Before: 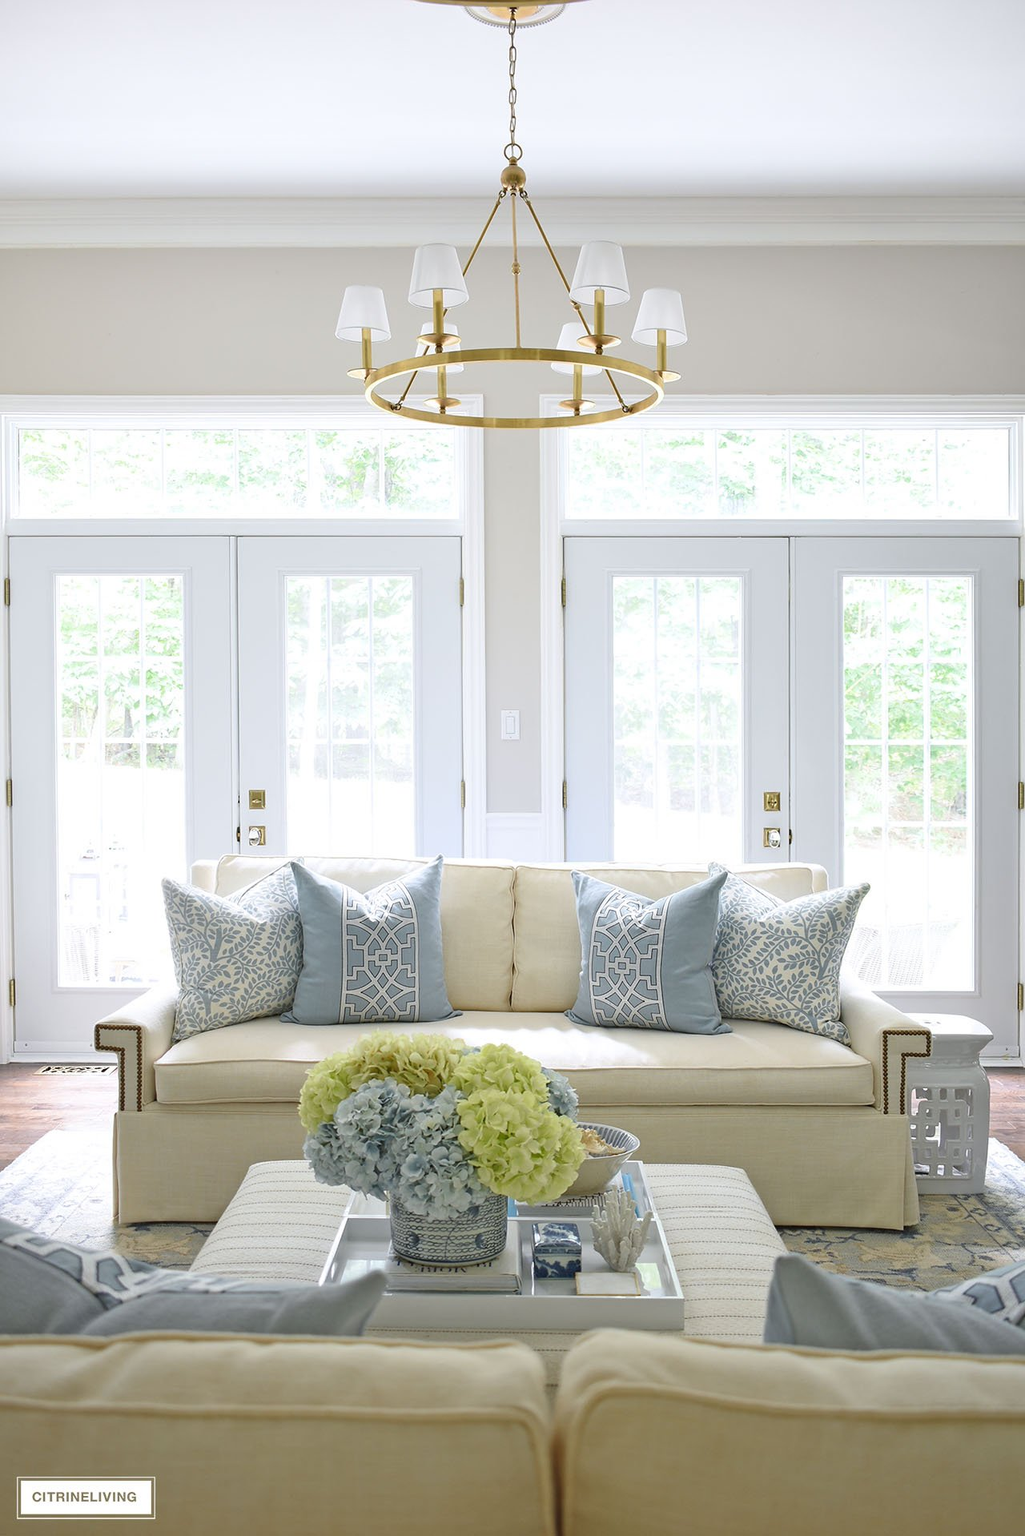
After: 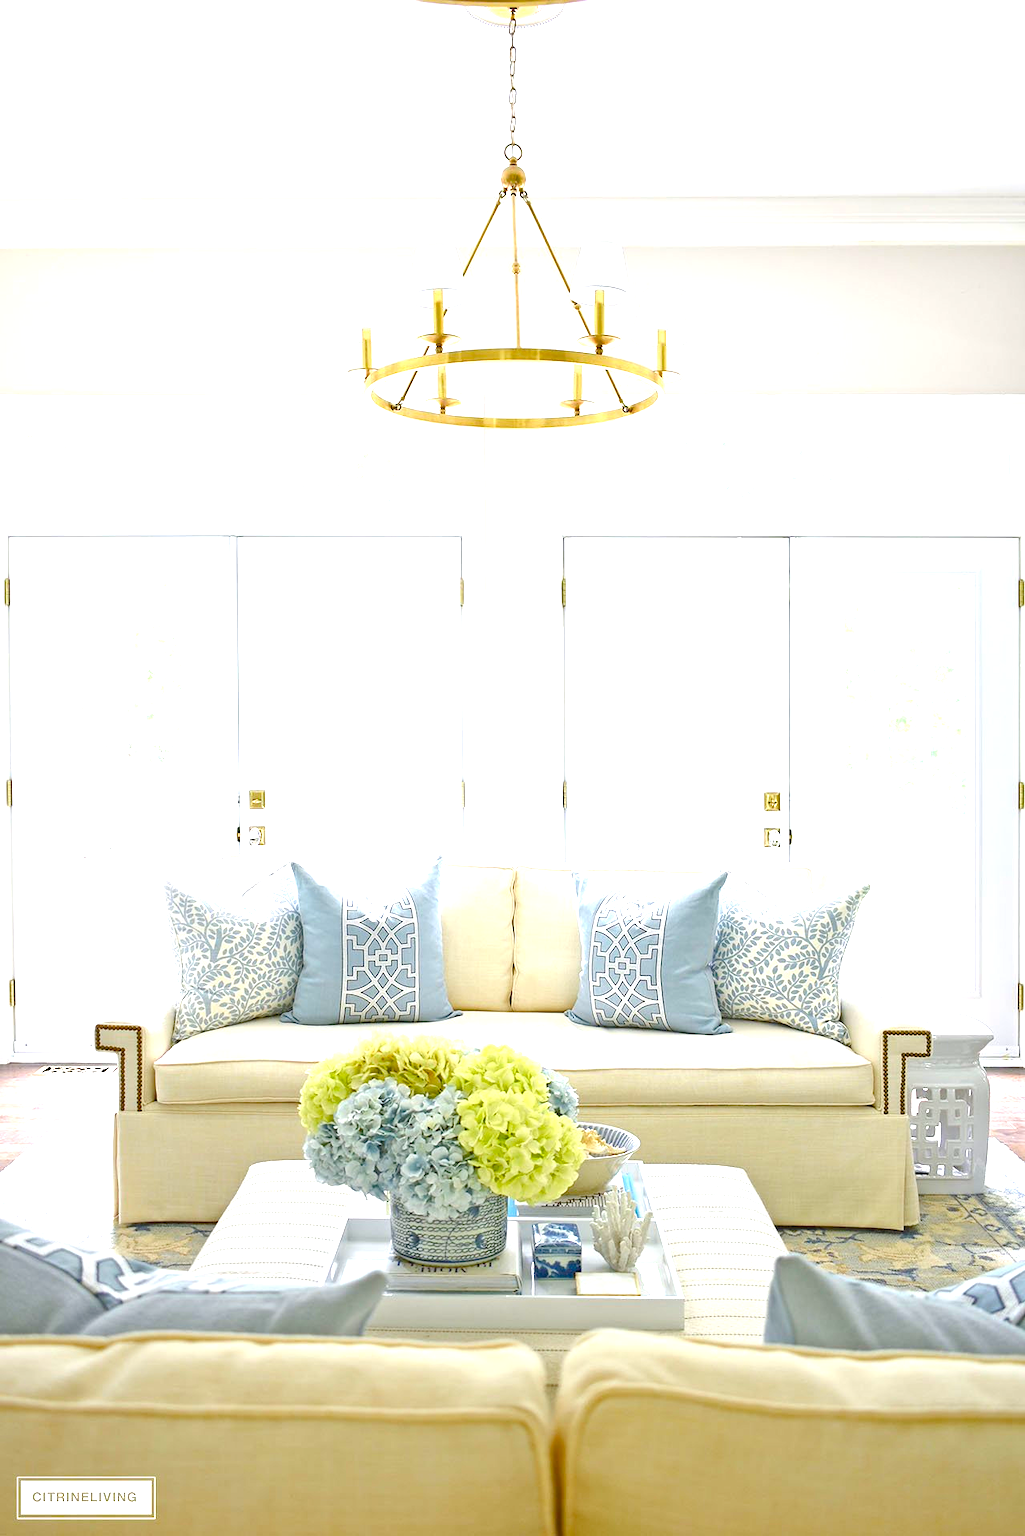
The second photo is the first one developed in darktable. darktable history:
color balance rgb: perceptual saturation grading › global saturation 20%, perceptual saturation grading › highlights -25%, perceptual saturation grading › shadows 50.52%, global vibrance 40.24%
exposure: black level correction 0, exposure 1.1 EV, compensate exposure bias true, compensate highlight preservation false
